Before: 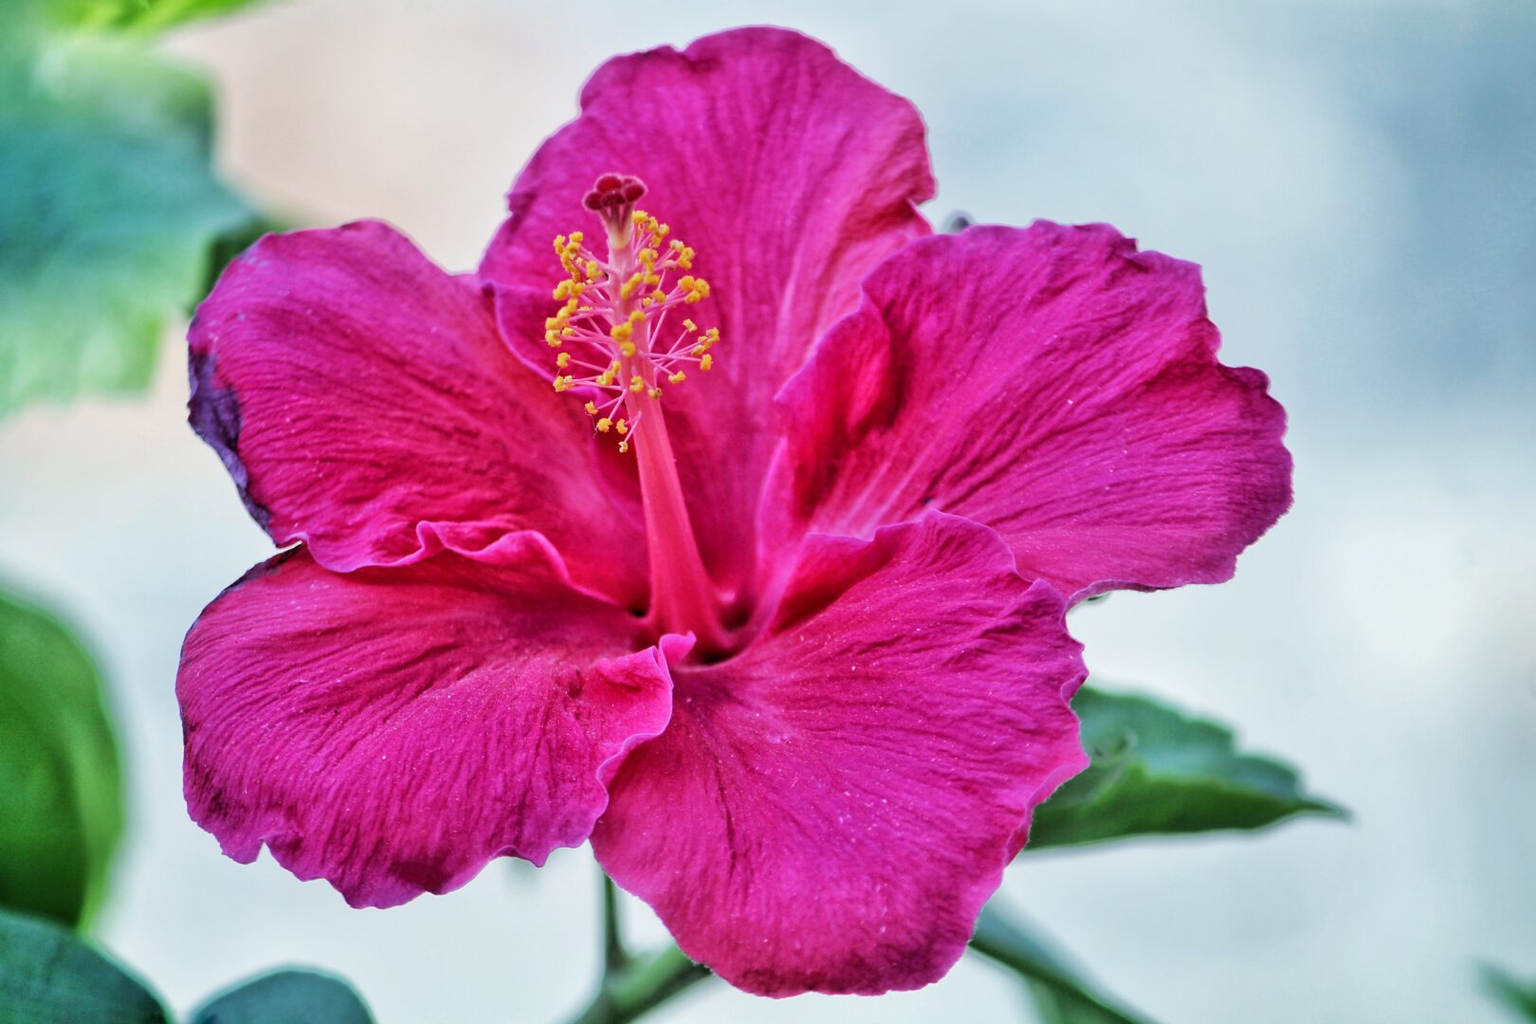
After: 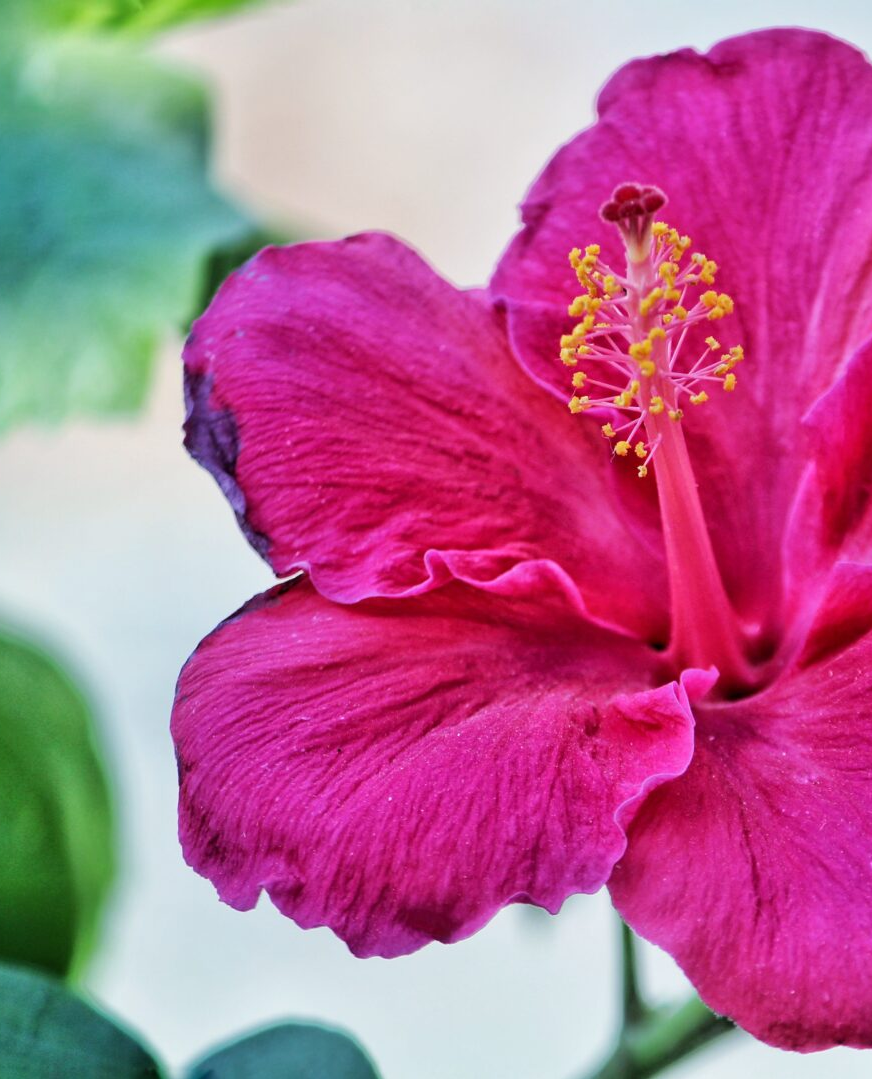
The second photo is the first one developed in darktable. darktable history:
crop: left 0.958%, right 45.179%, bottom 0.082%
